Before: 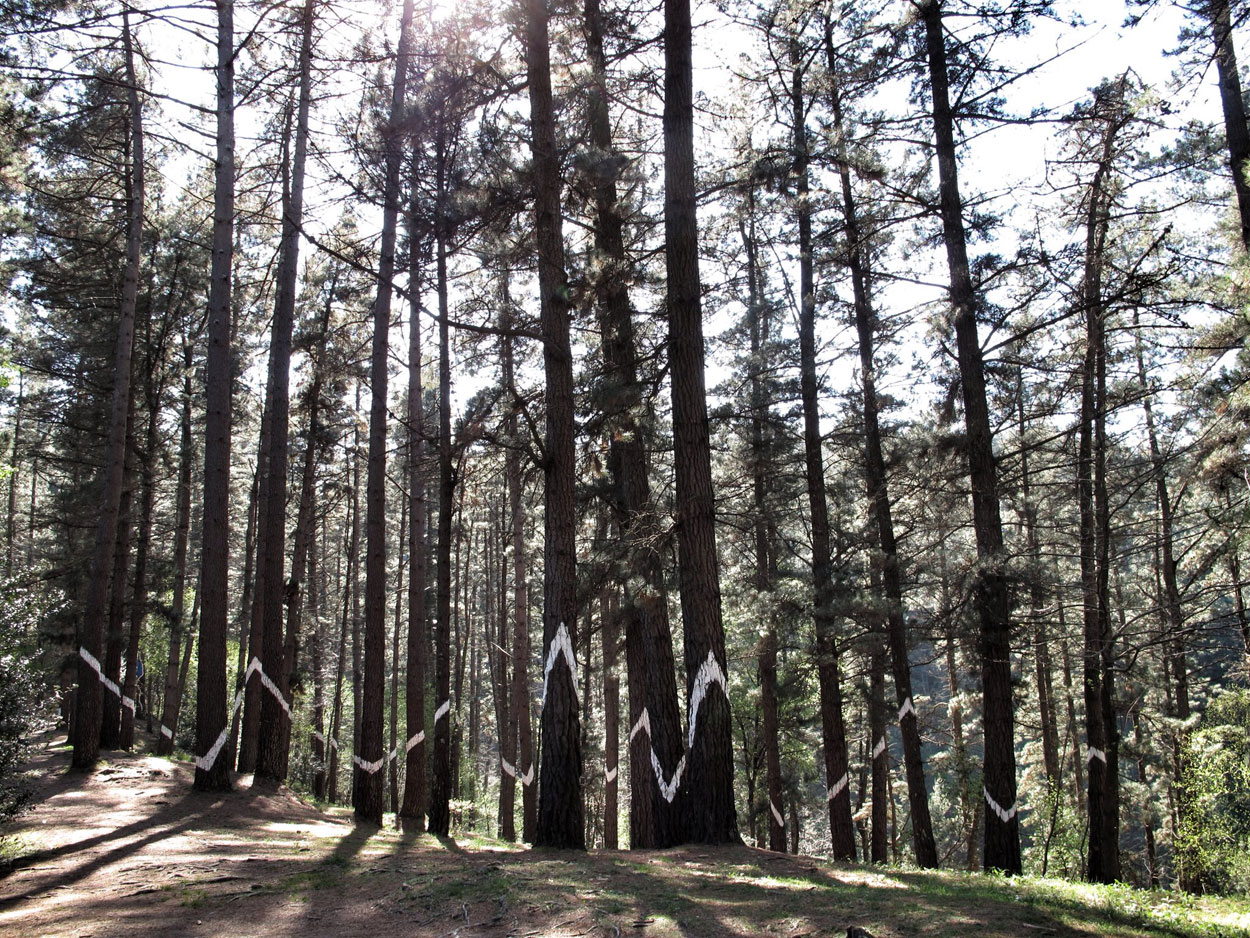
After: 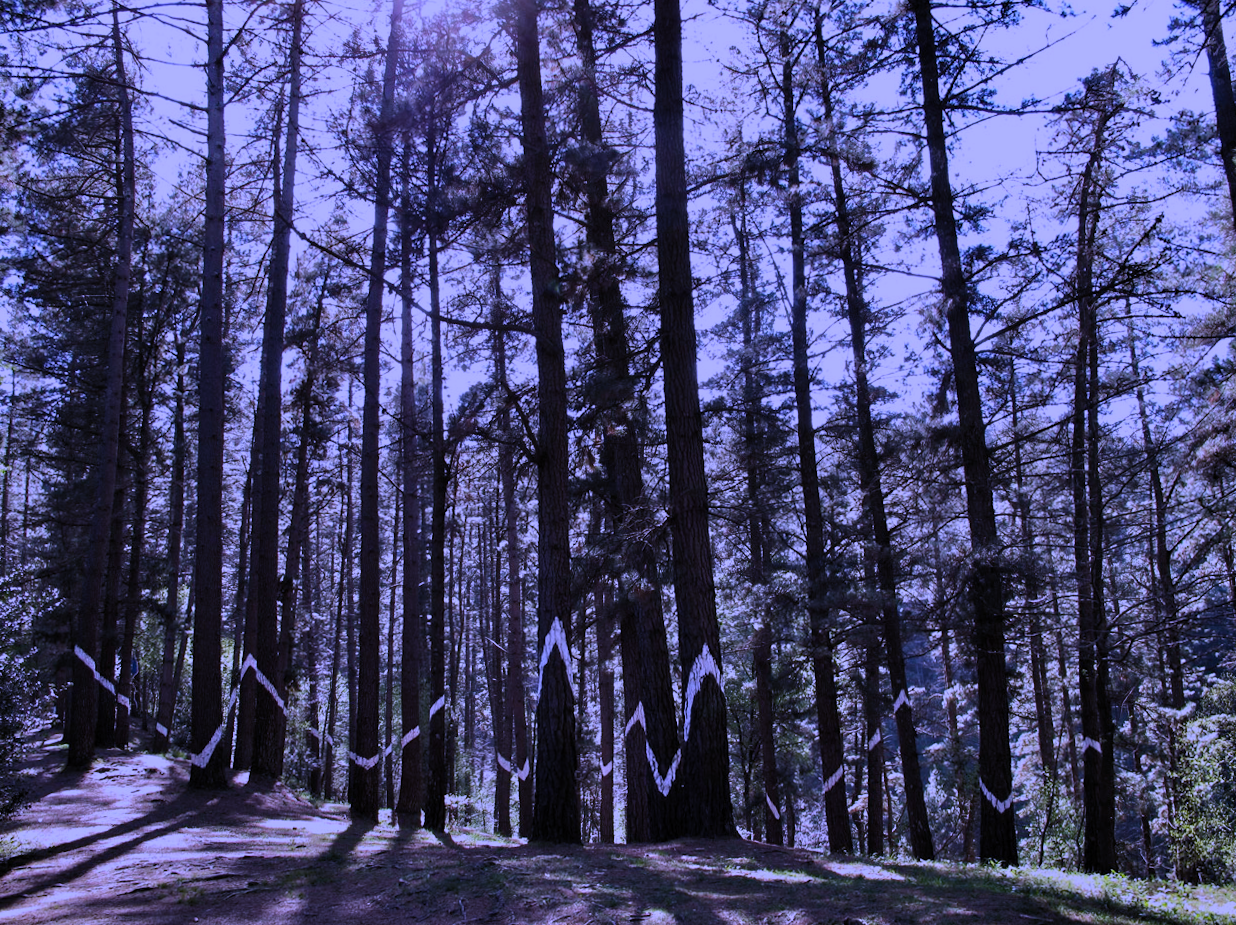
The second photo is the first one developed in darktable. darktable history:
rotate and perspective: rotation -0.45°, automatic cropping original format, crop left 0.008, crop right 0.992, crop top 0.012, crop bottom 0.988
color balance rgb: perceptual saturation grading › global saturation 10%, global vibrance 10%
white balance: red 0.98, blue 1.61
contrast brightness saturation: contrast 0.2, brightness 0.15, saturation 0.14
base curve: curves: ch0 [(0, 0) (0.666, 0.806) (1, 1)]
tone equalizer: -8 EV -2 EV, -7 EV -2 EV, -6 EV -2 EV, -5 EV -2 EV, -4 EV -2 EV, -3 EV -2 EV, -2 EV -2 EV, -1 EV -1.63 EV, +0 EV -2 EV
